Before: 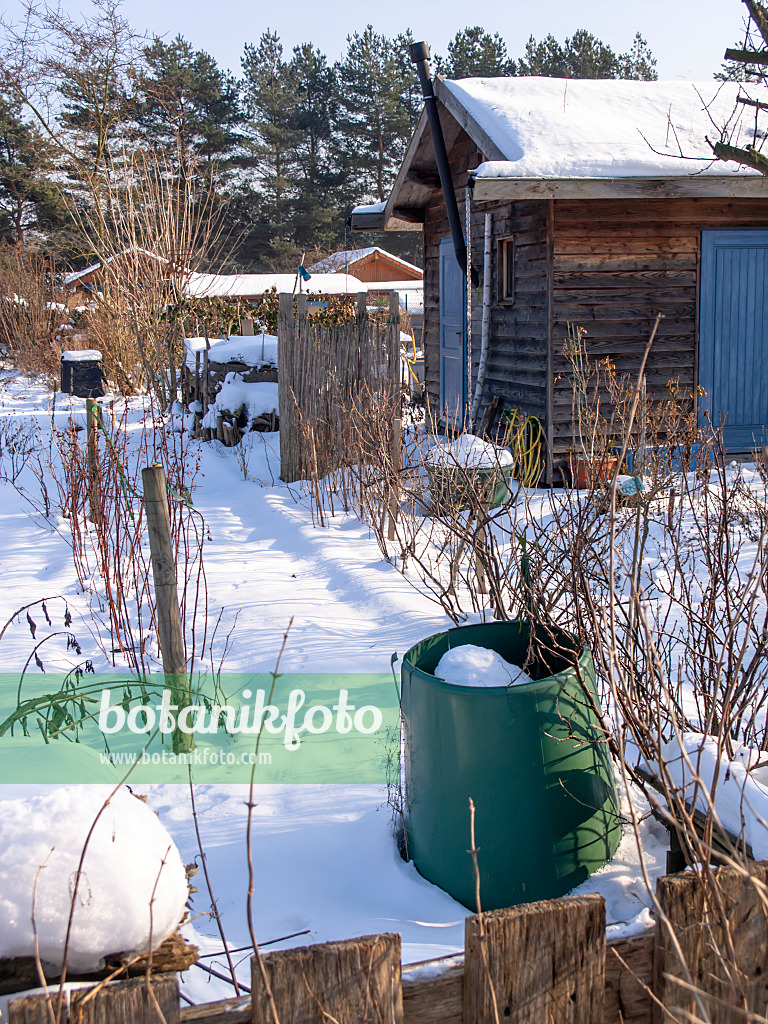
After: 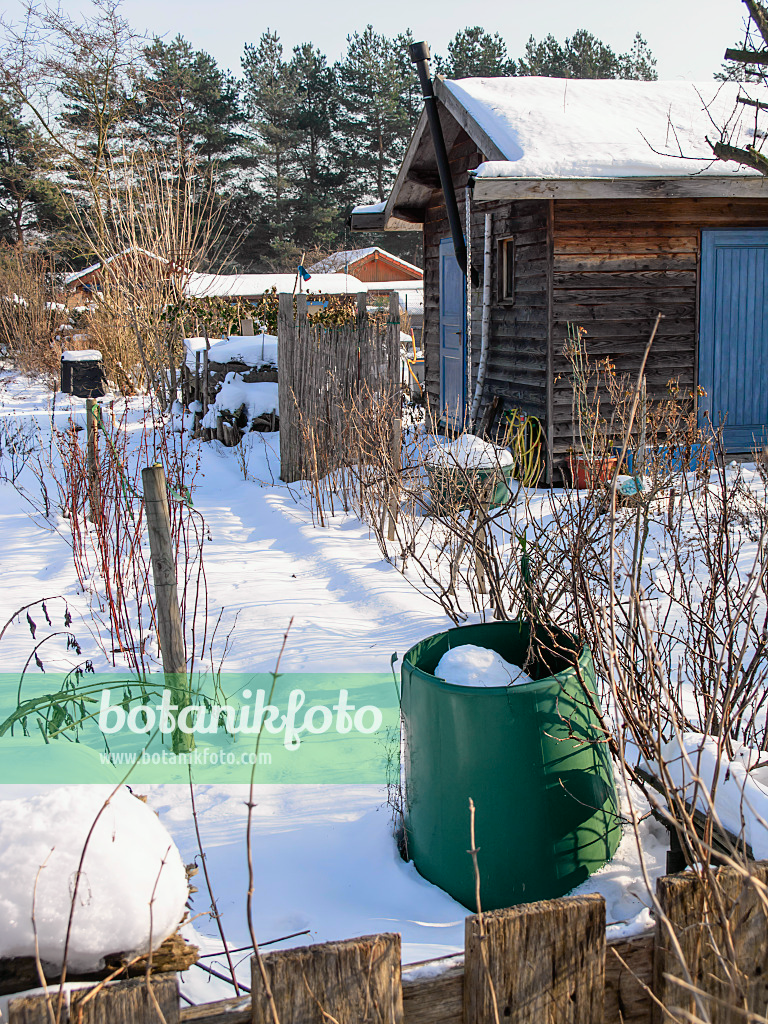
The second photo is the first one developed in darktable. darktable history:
tone curve: curves: ch0 [(0, 0.008) (0.107, 0.091) (0.283, 0.287) (0.461, 0.498) (0.64, 0.679) (0.822, 0.841) (0.998, 0.978)]; ch1 [(0, 0) (0.316, 0.349) (0.466, 0.442) (0.502, 0.5) (0.527, 0.519) (0.561, 0.553) (0.608, 0.629) (0.669, 0.704) (0.859, 0.899) (1, 1)]; ch2 [(0, 0) (0.33, 0.301) (0.421, 0.443) (0.473, 0.498) (0.502, 0.504) (0.522, 0.525) (0.592, 0.61) (0.705, 0.7) (1, 1)], color space Lab, independent channels, preserve colors none
